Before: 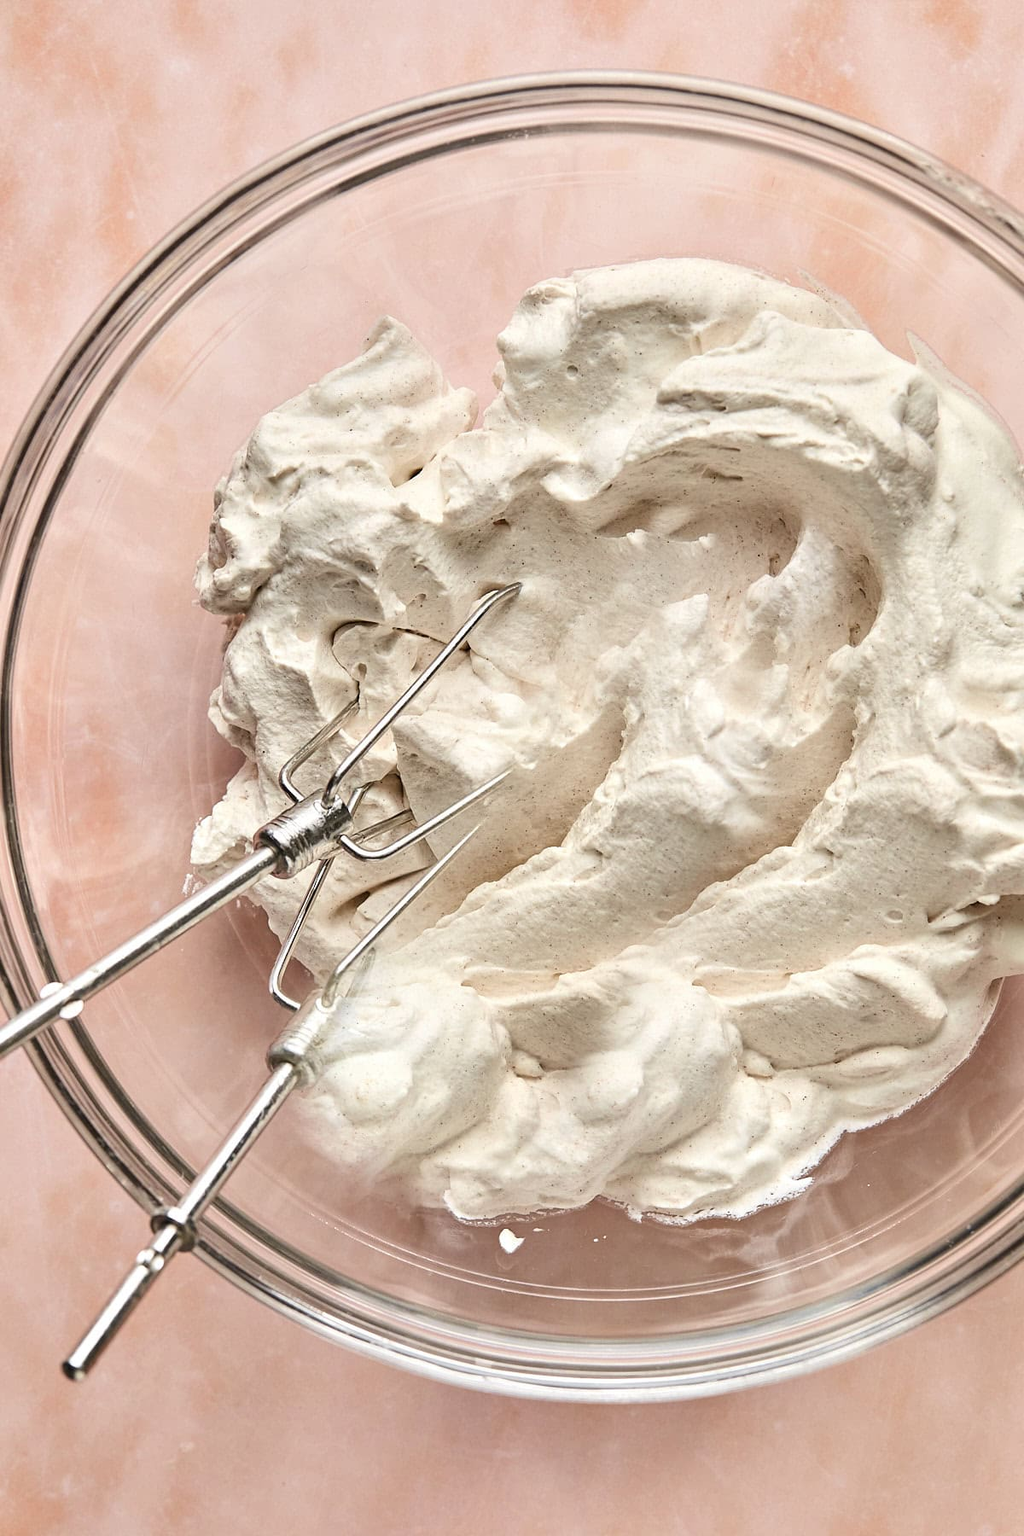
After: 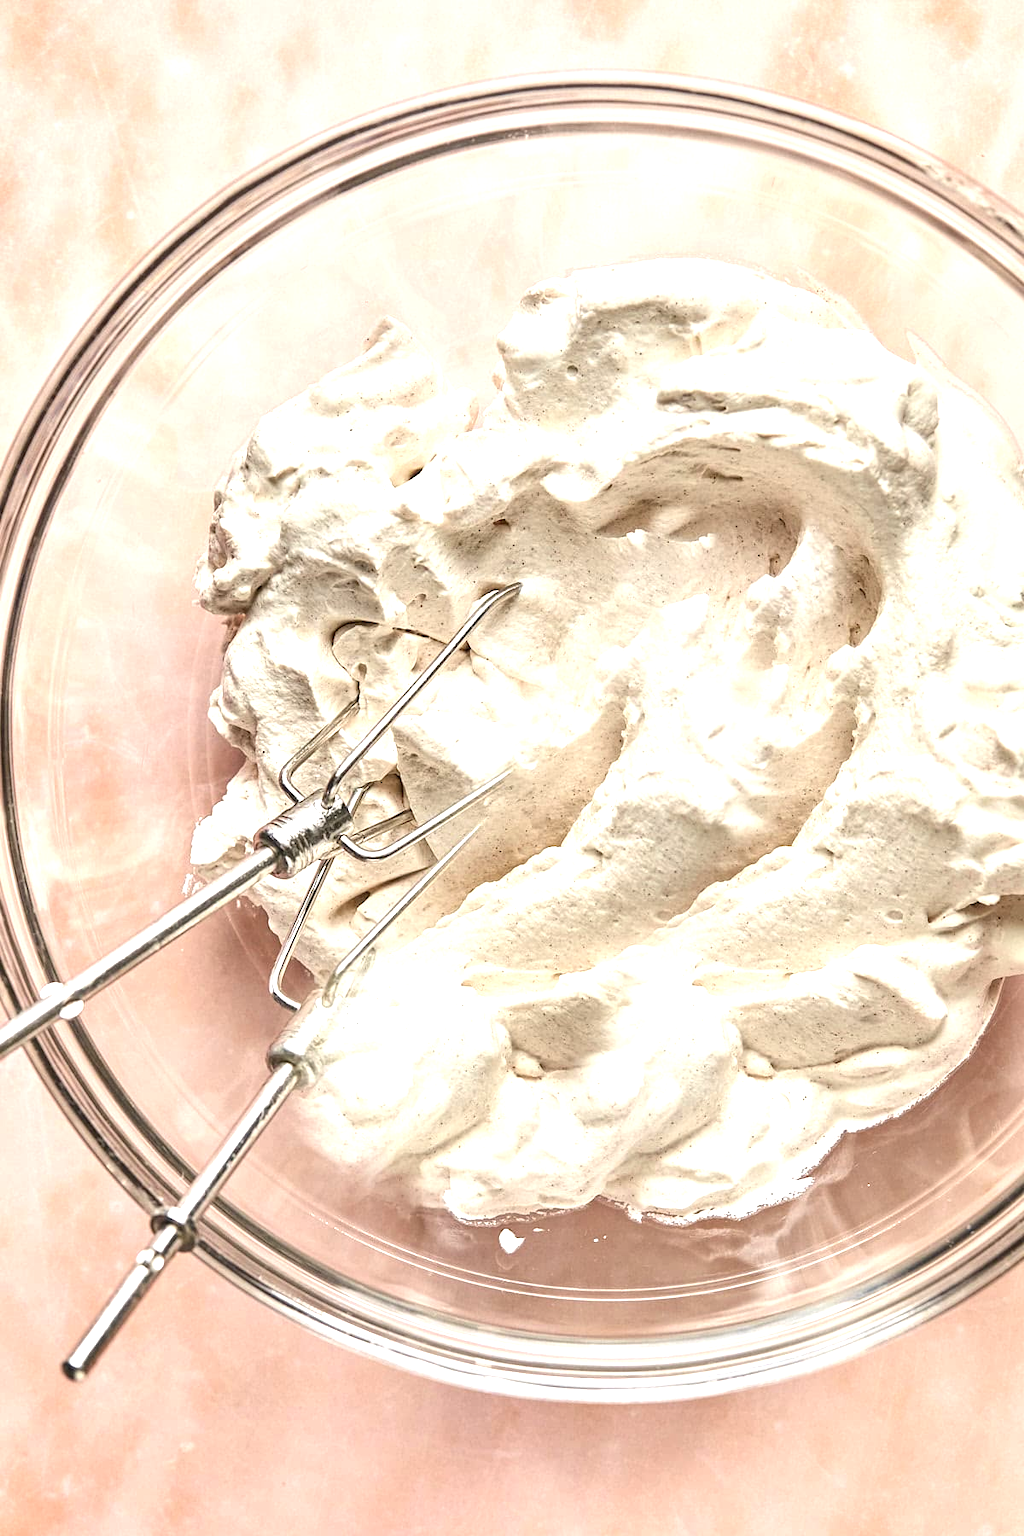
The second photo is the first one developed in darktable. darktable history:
white balance: red 1.009, blue 0.985
local contrast: on, module defaults
exposure: black level correction 0, exposure 0.7 EV, compensate exposure bias true, compensate highlight preservation false
